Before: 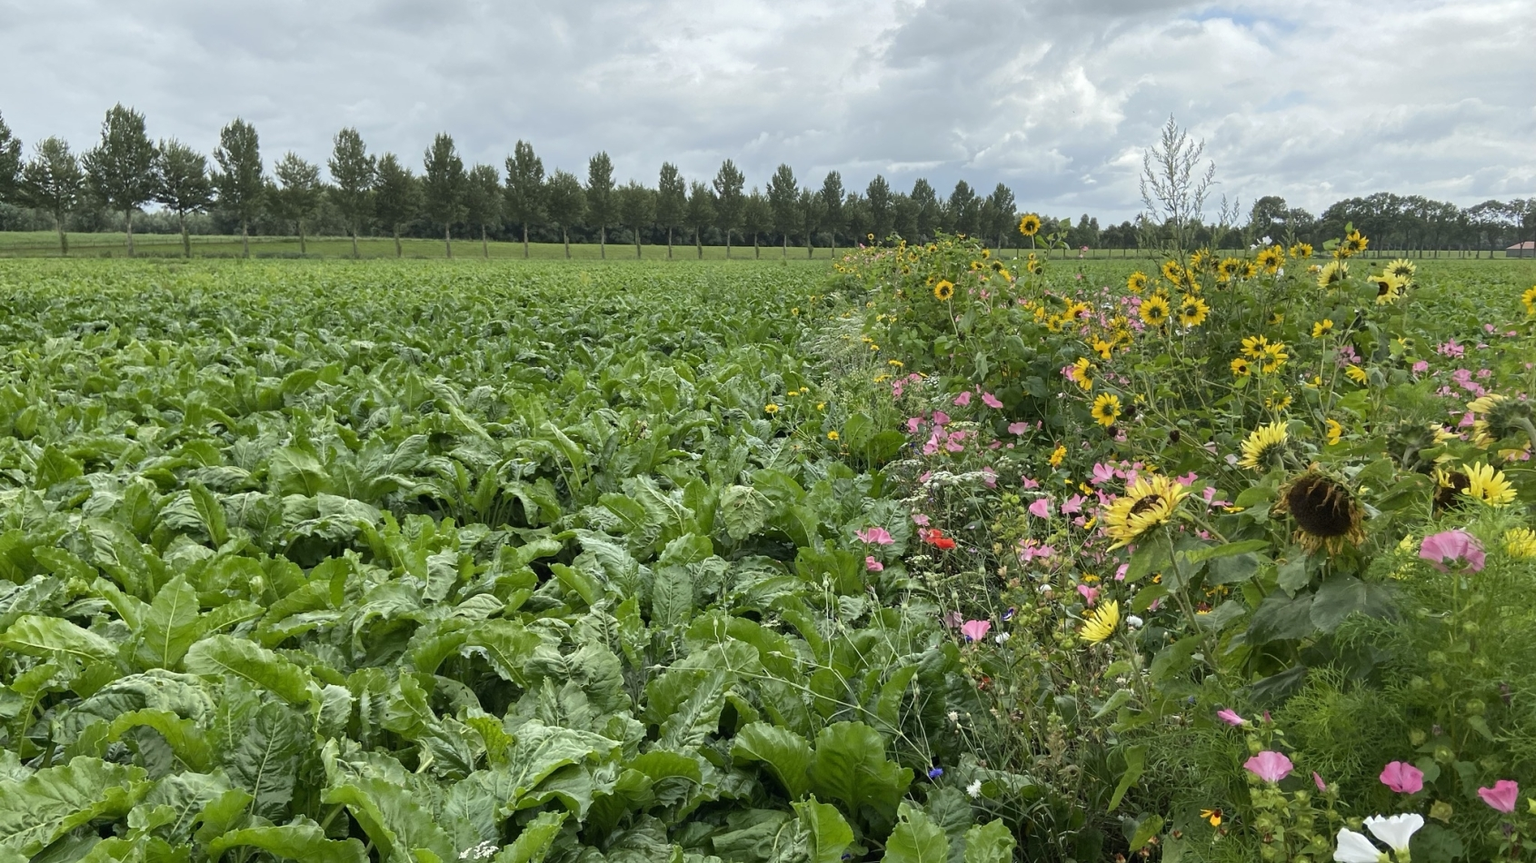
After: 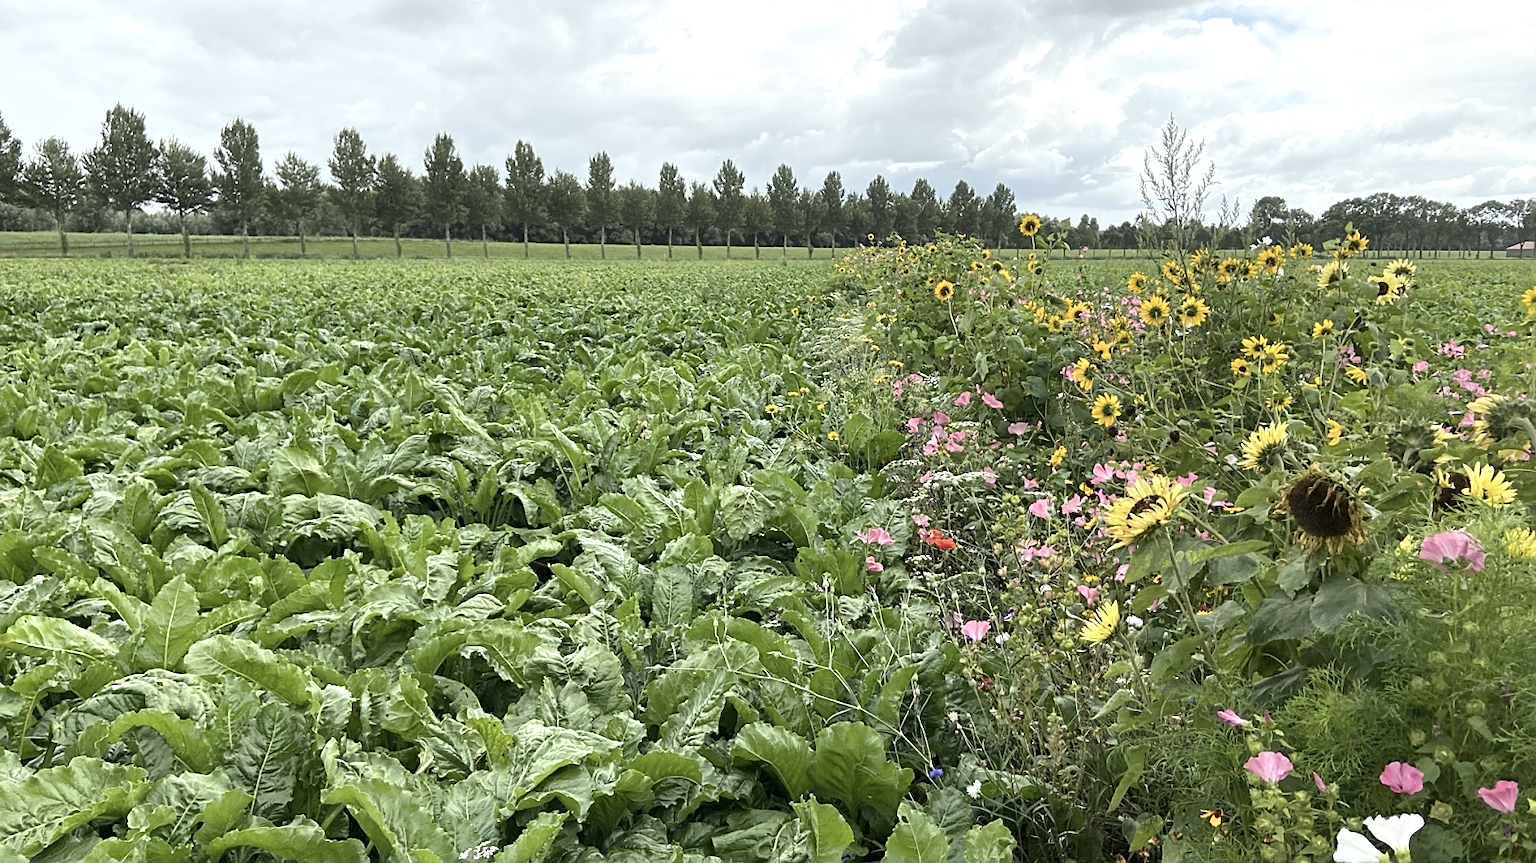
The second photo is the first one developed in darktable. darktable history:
exposure: black level correction 0.001, exposure 0.499 EV, compensate exposure bias true, compensate highlight preservation false
sharpen: on, module defaults
color calibration: x 0.342, y 0.355, temperature 5141.29 K
contrast brightness saturation: contrast 0.065, brightness -0.011, saturation -0.23
